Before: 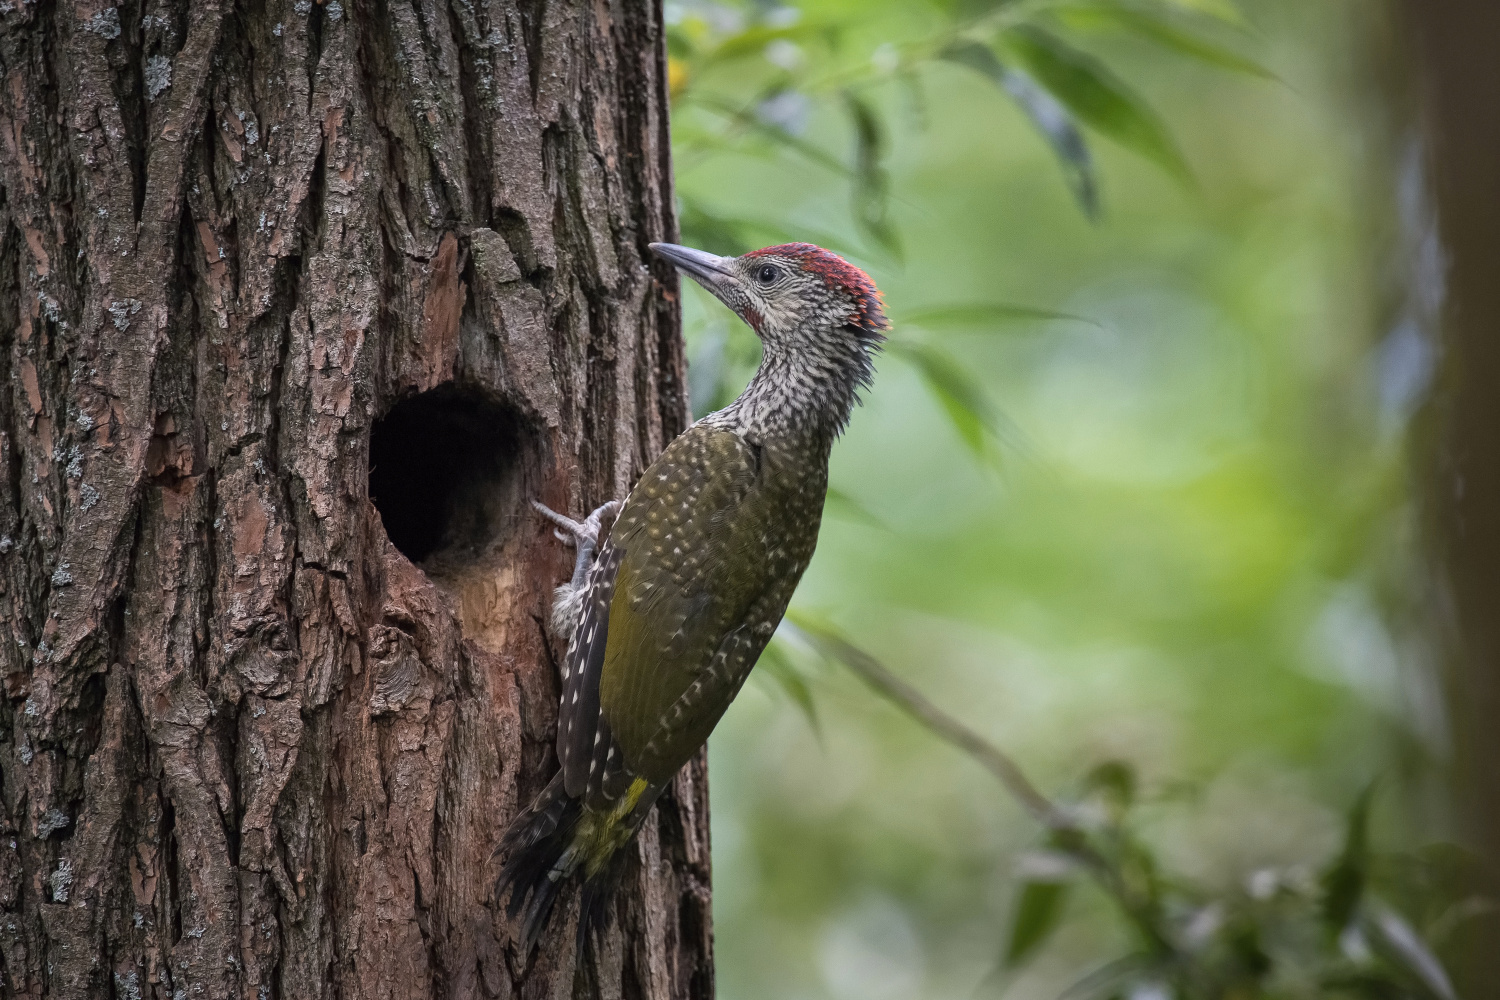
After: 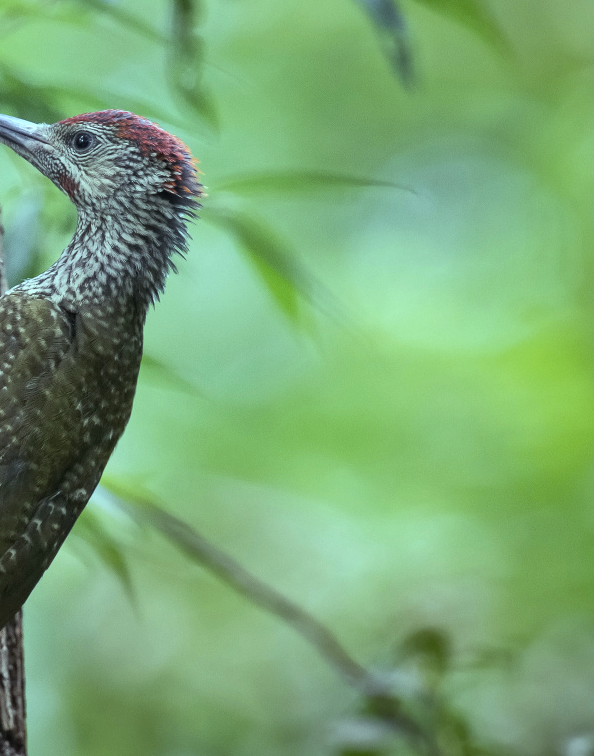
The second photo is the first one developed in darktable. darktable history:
color balance: mode lift, gamma, gain (sRGB), lift [0.997, 0.979, 1.021, 1.011], gamma [1, 1.084, 0.916, 0.998], gain [1, 0.87, 1.13, 1.101], contrast 4.55%, contrast fulcrum 38.24%, output saturation 104.09%
crop: left 45.721%, top 13.393%, right 14.118%, bottom 10.01%
